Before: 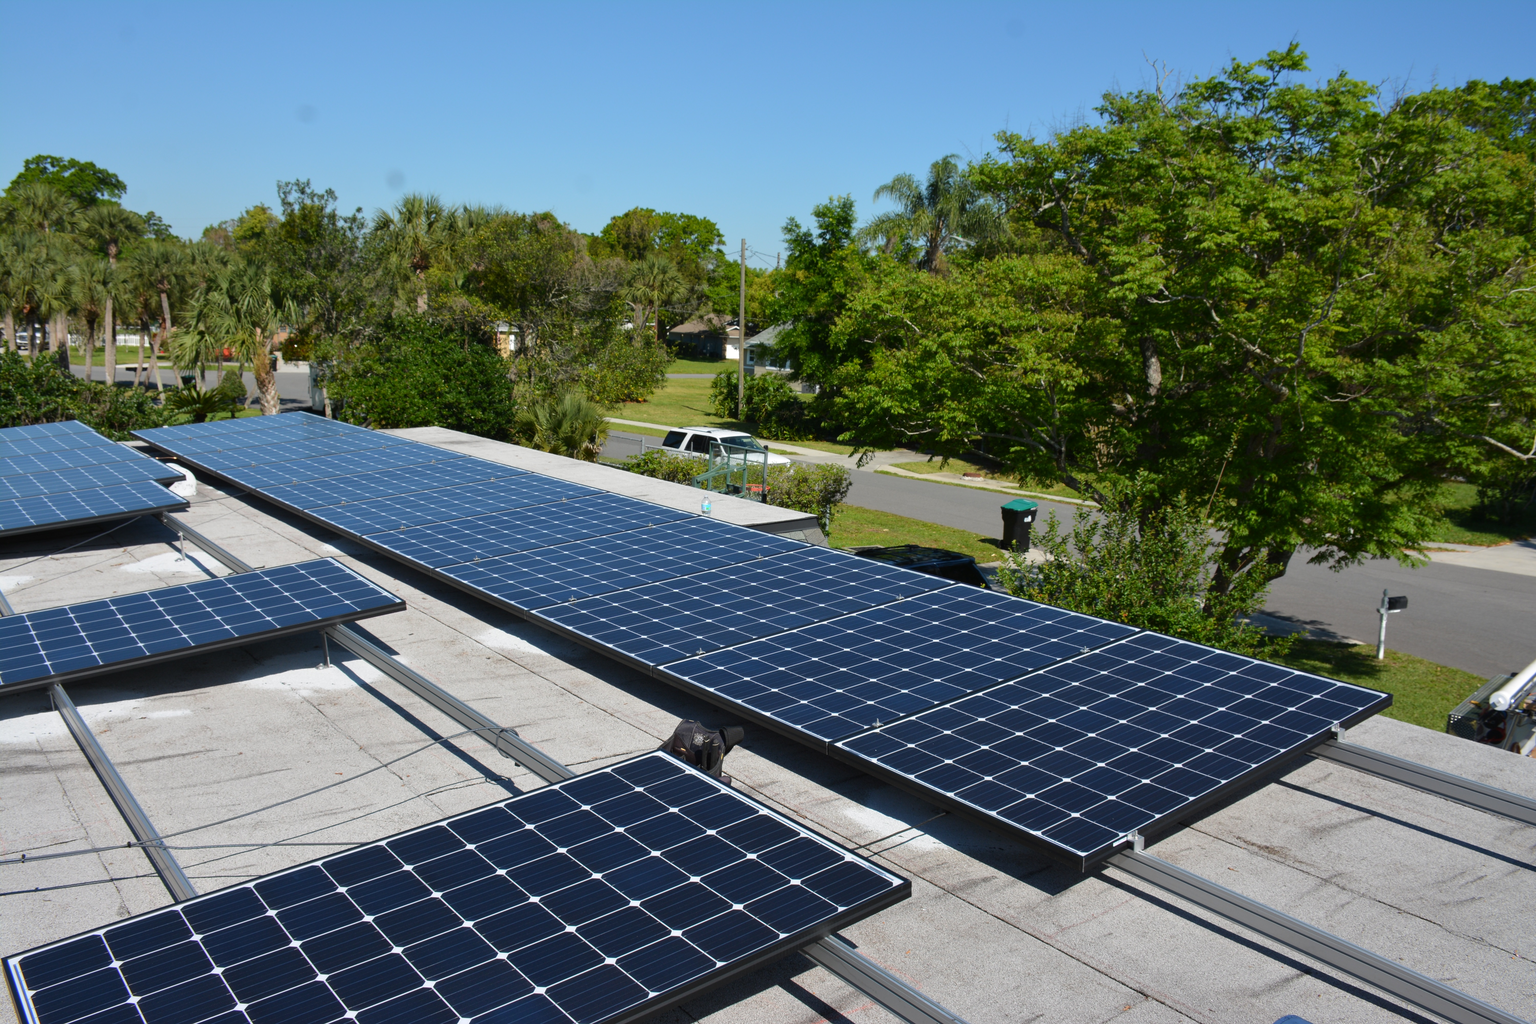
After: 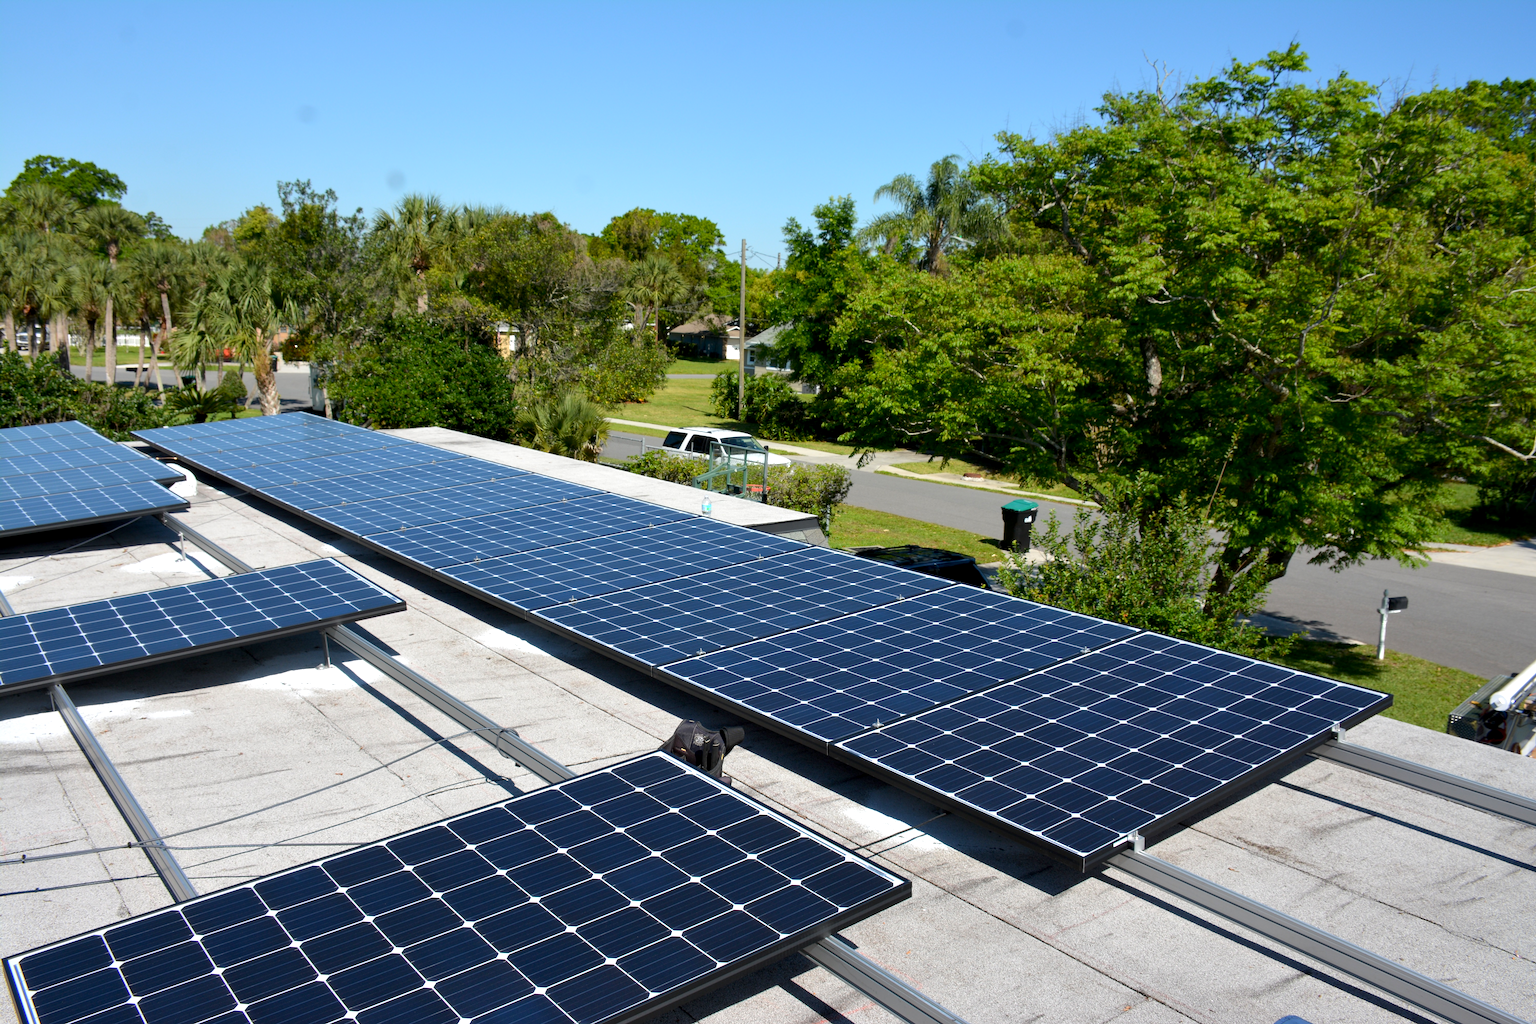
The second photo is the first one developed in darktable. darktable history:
exposure: black level correction 0.005, exposure 0.414 EV, compensate highlight preservation false
